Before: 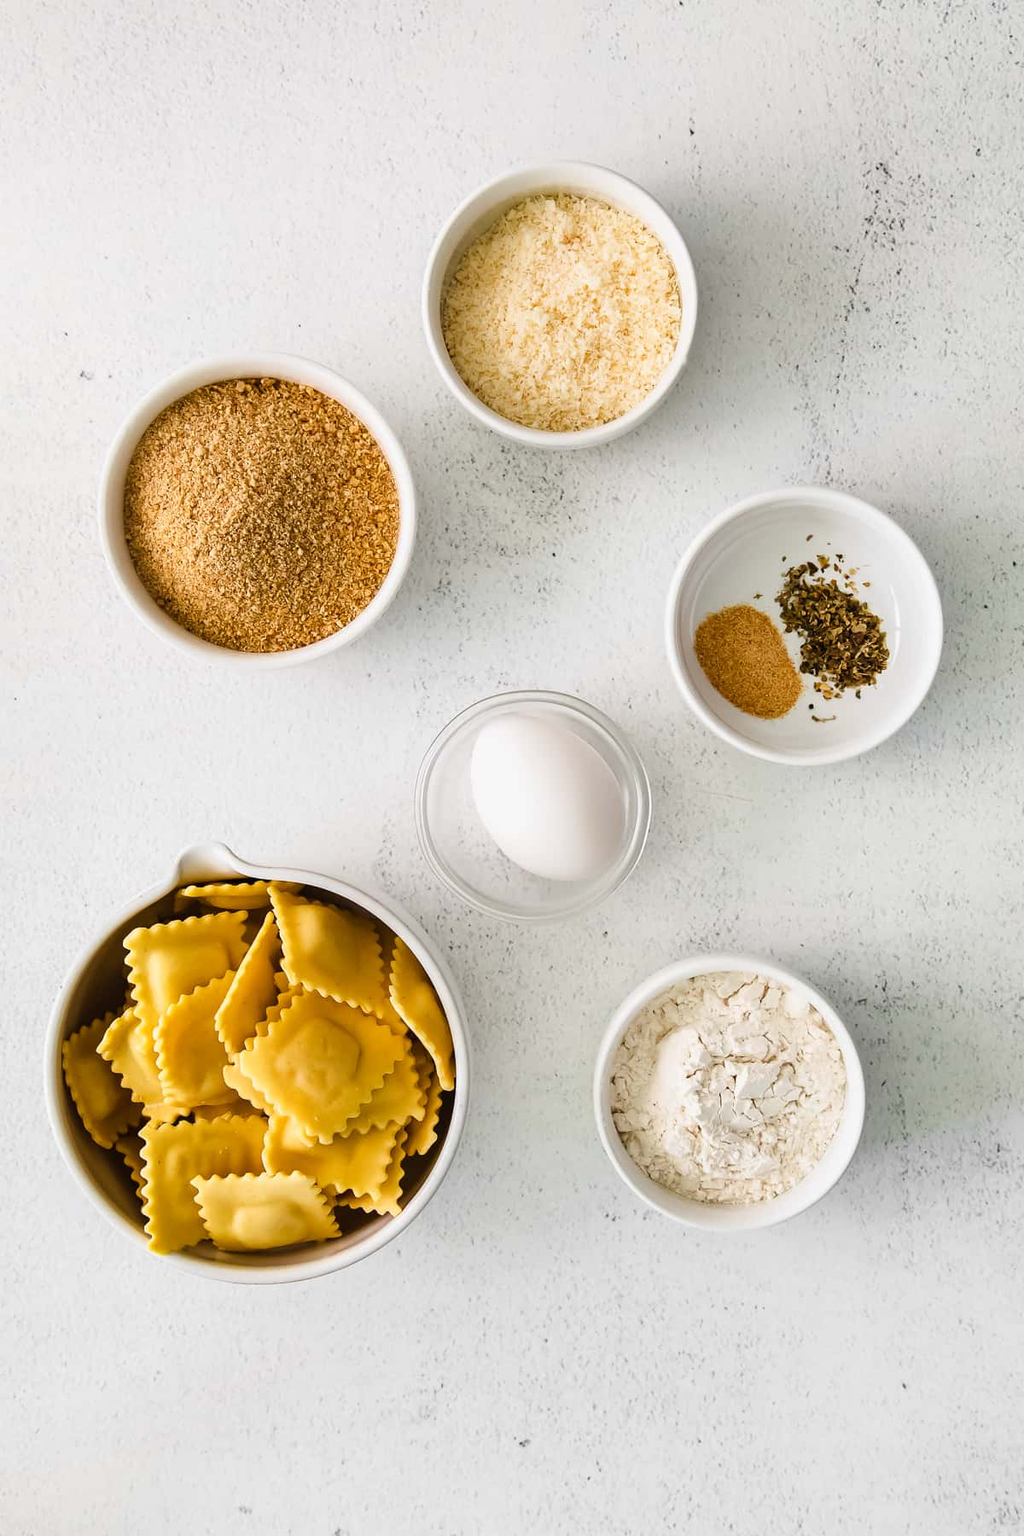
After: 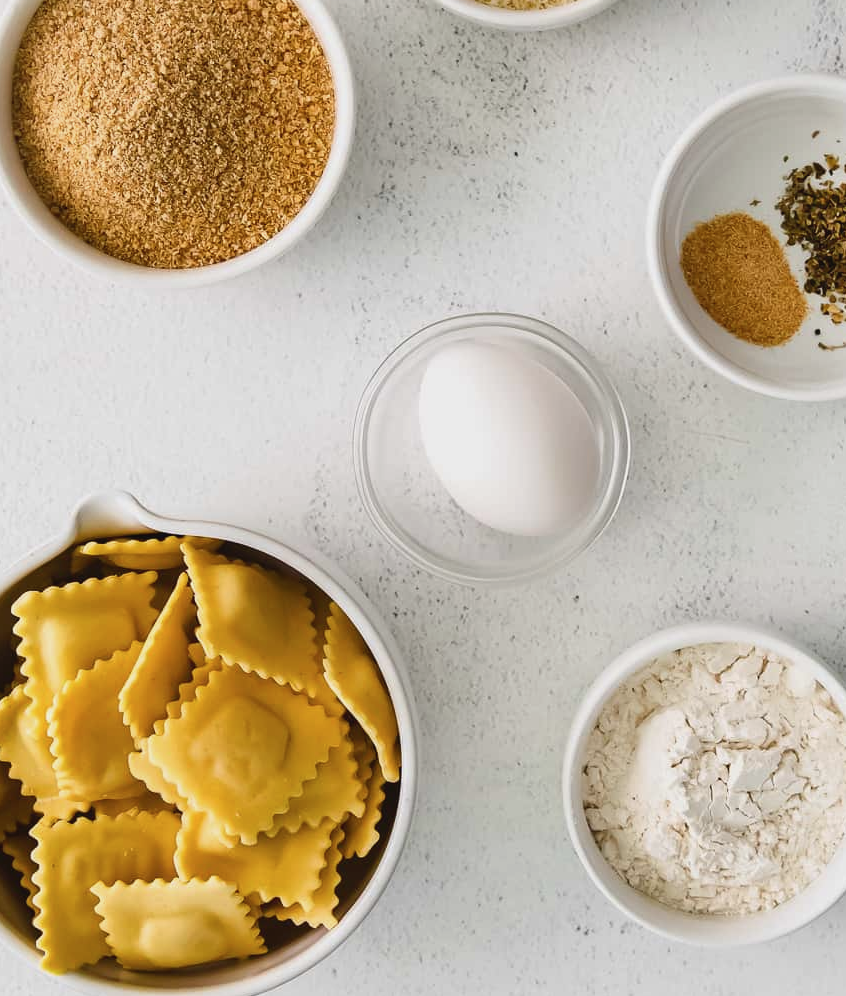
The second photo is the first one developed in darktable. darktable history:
crop: left 11.123%, top 27.61%, right 18.3%, bottom 17.034%
contrast brightness saturation: contrast -0.08, brightness -0.04, saturation -0.11
